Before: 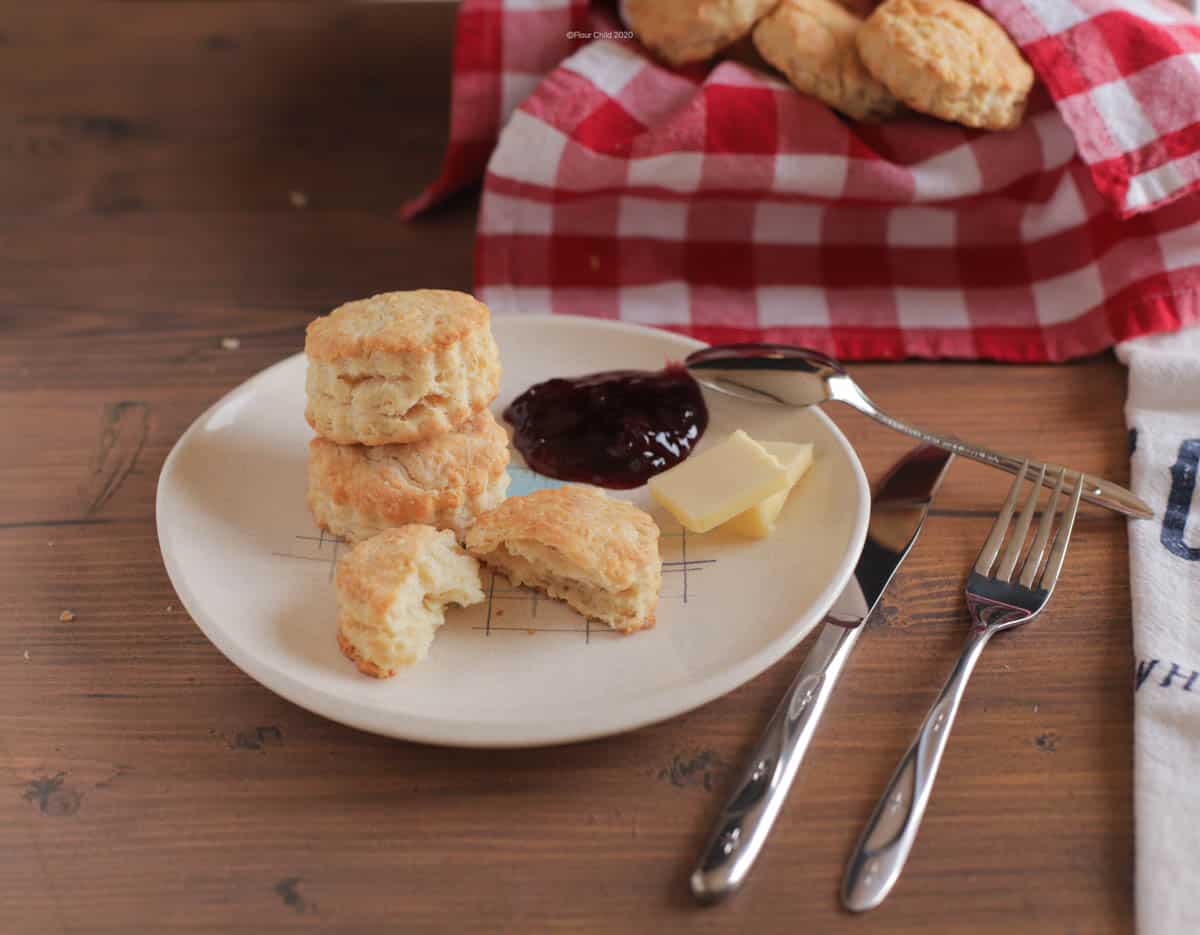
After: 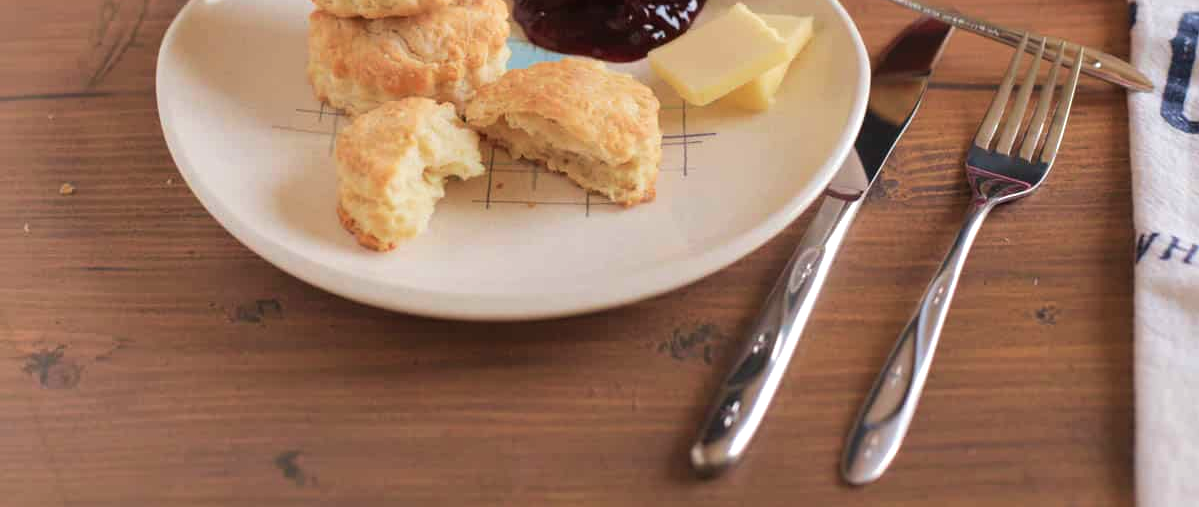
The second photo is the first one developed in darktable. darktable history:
base curve: curves: ch0 [(0, 0) (0.989, 0.992)], preserve colors none
velvia: on, module defaults
exposure: exposure 0.253 EV, compensate exposure bias true, compensate highlight preservation false
crop and rotate: top 45.715%, right 0.016%
